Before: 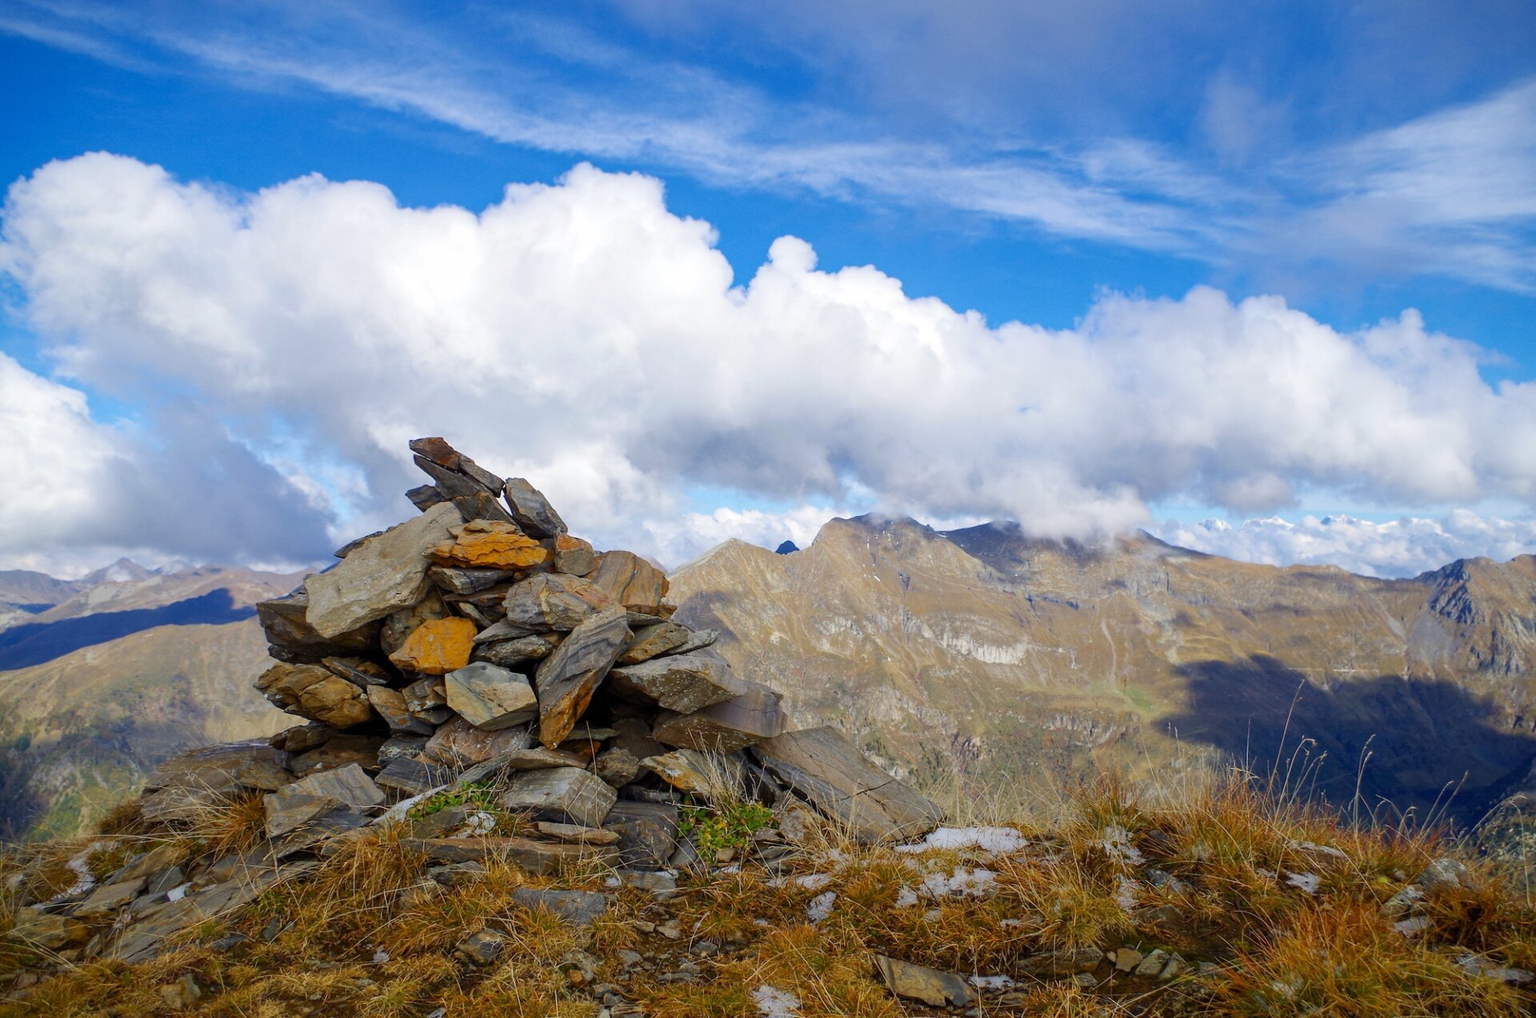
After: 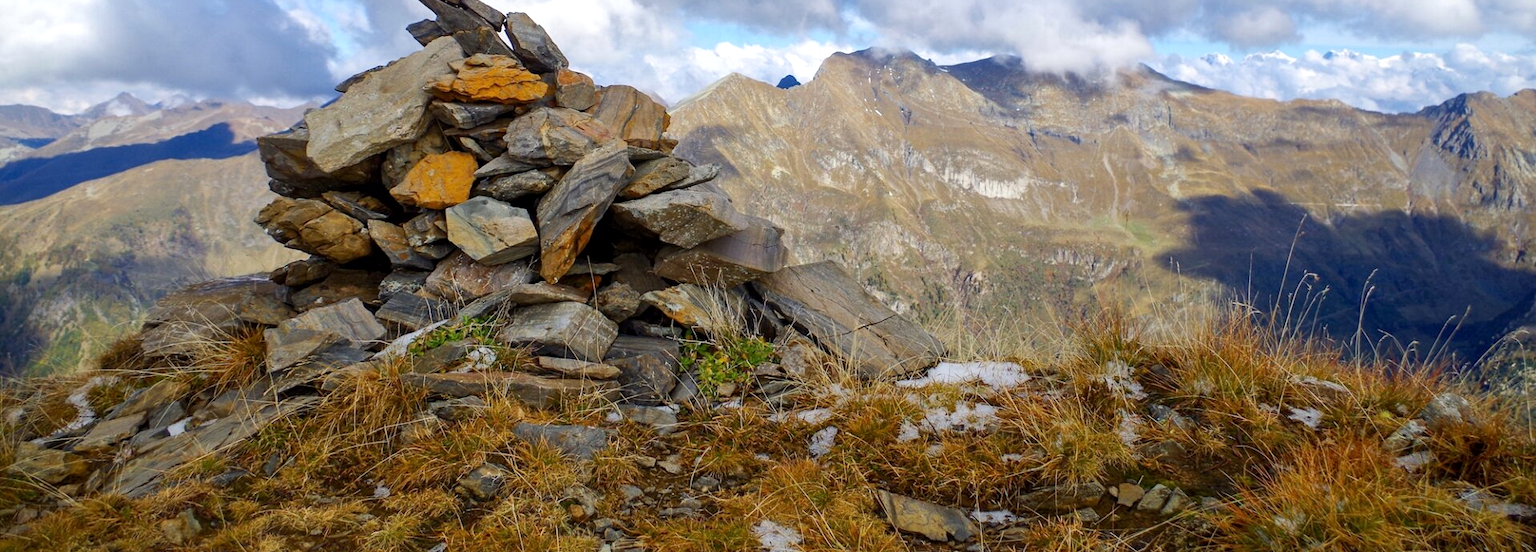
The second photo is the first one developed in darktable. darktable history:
exposure: exposure 0.203 EV, compensate exposure bias true, compensate highlight preservation false
crop and rotate: top 45.805%, right 0.109%
local contrast: mode bilateral grid, contrast 19, coarseness 50, detail 119%, midtone range 0.2
